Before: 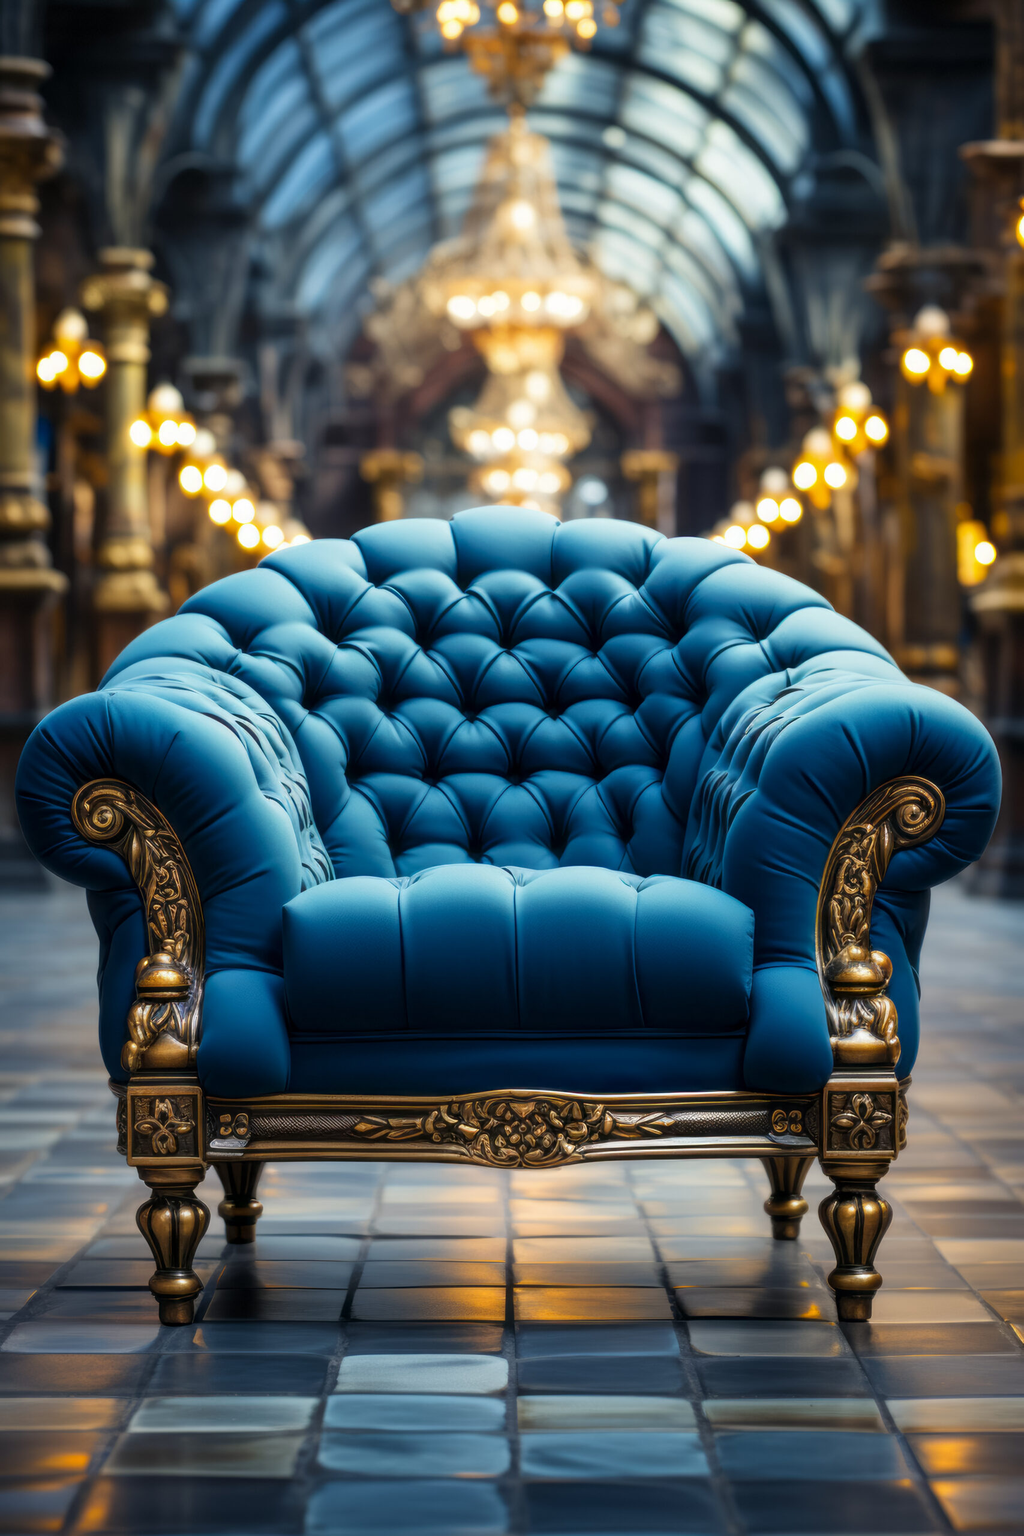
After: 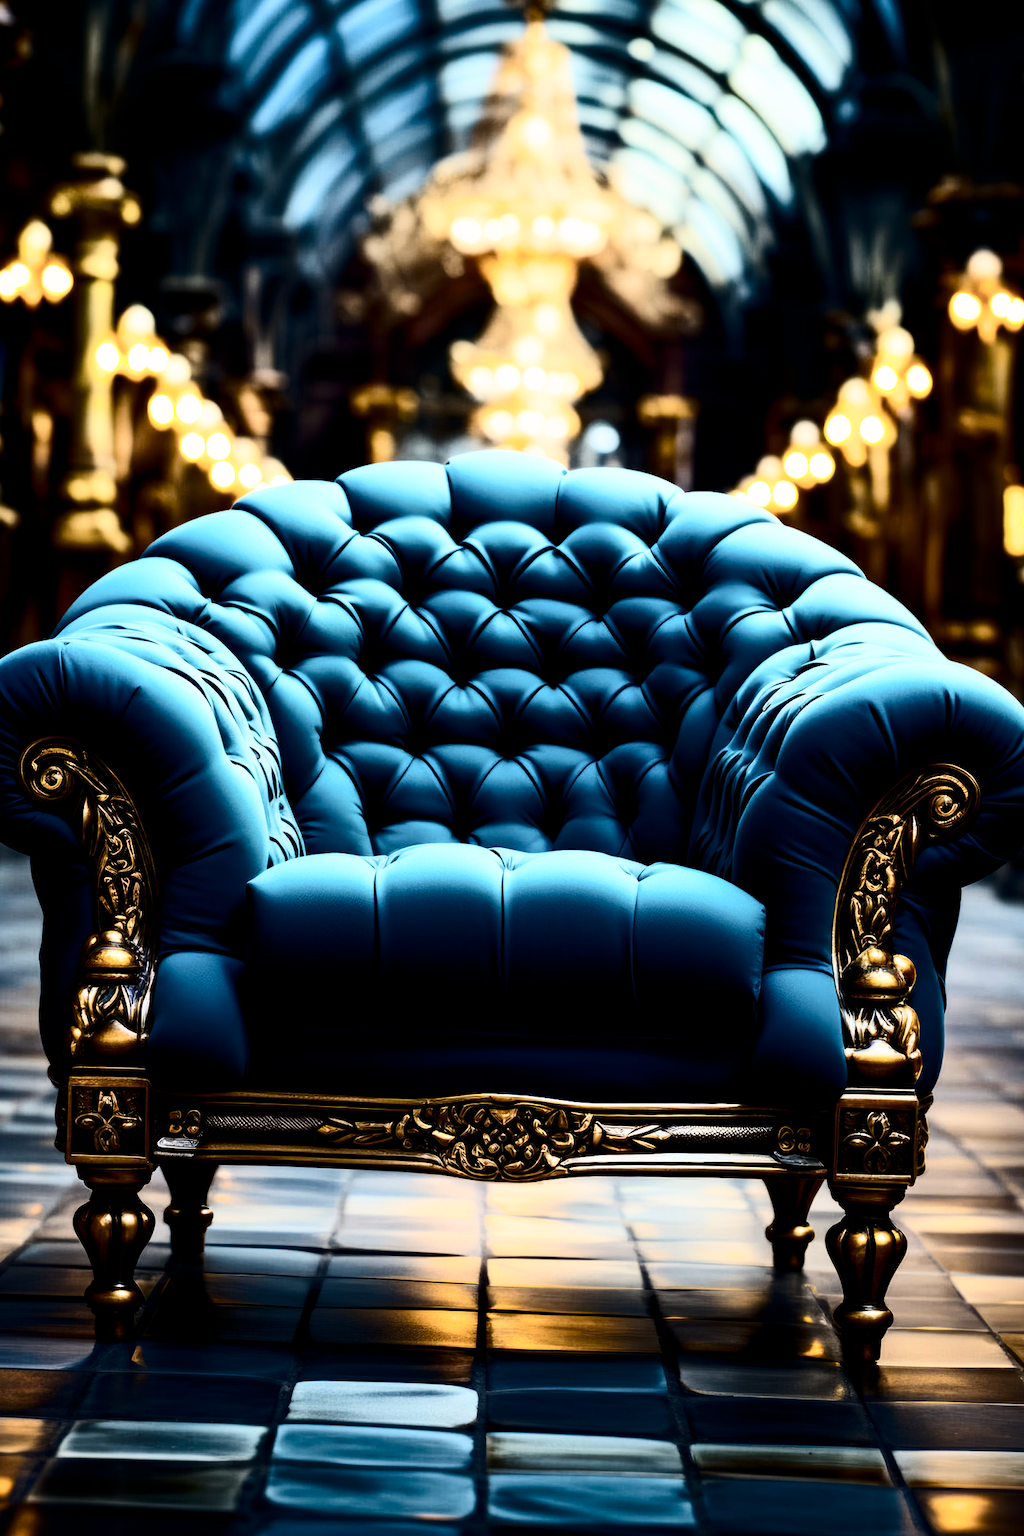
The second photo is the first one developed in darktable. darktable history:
color balance rgb: linear chroma grading › global chroma 8.12%, perceptual saturation grading › global saturation 9.07%, perceptual saturation grading › highlights -13.84%, perceptual saturation grading › mid-tones 14.88%, perceptual saturation grading › shadows 22.8%, perceptual brilliance grading › highlights 2.61%, global vibrance 12.07%
shadows and highlights: radius 334.93, shadows 63.48, highlights 6.06, compress 87.7%, highlights color adjustment 39.73%, soften with gaussian
crop and rotate: angle -1.96°, left 3.097%, top 4.154%, right 1.586%, bottom 0.529%
filmic rgb: black relative exposure -4 EV, white relative exposure 3 EV, hardness 3.02, contrast 1.4
tone equalizer: on, module defaults
exposure: exposure 0.014 EV, compensate highlight preservation false
contrast brightness saturation: contrast 0.5, saturation -0.1
haze removal: strength 0.29, distance 0.25, compatibility mode true, adaptive false
